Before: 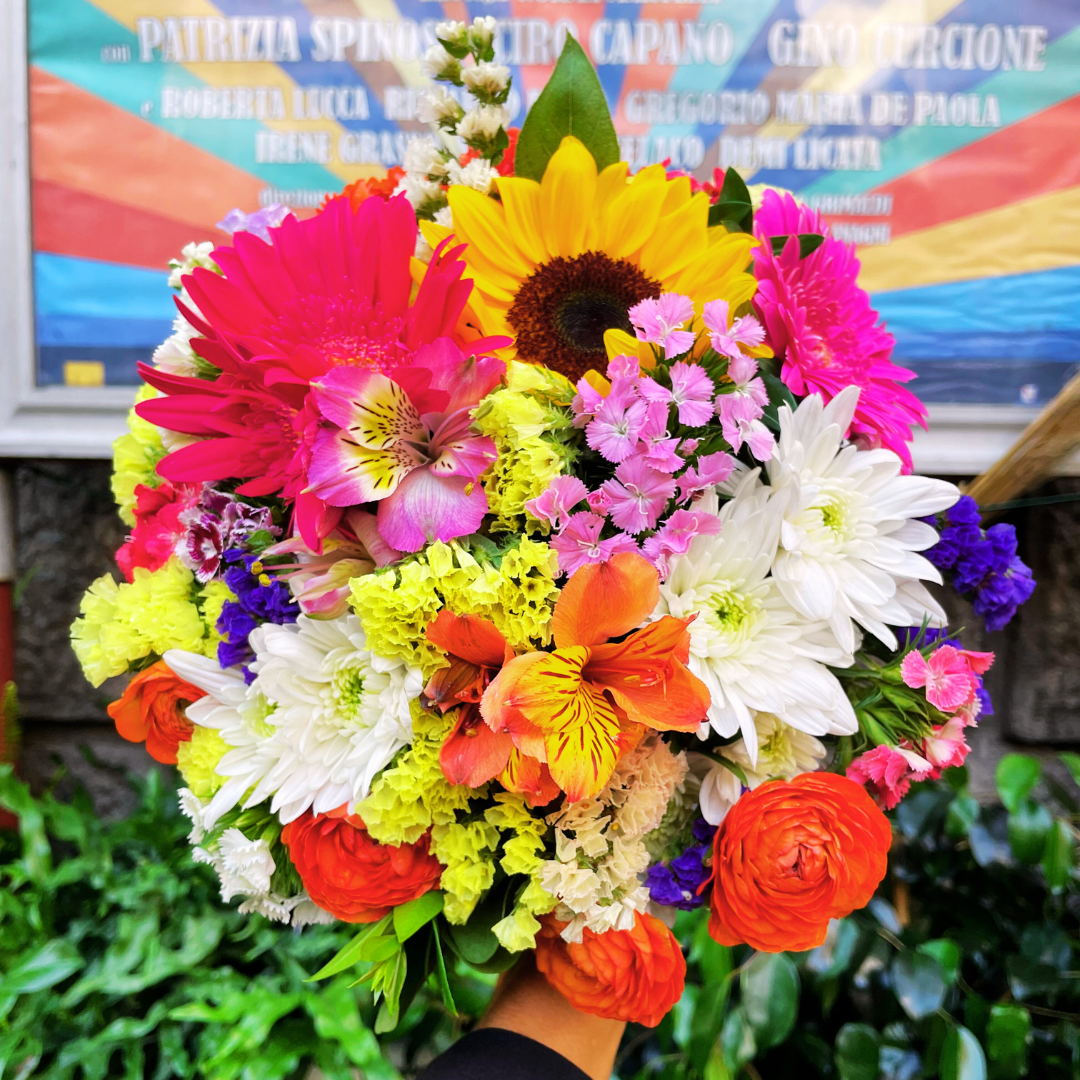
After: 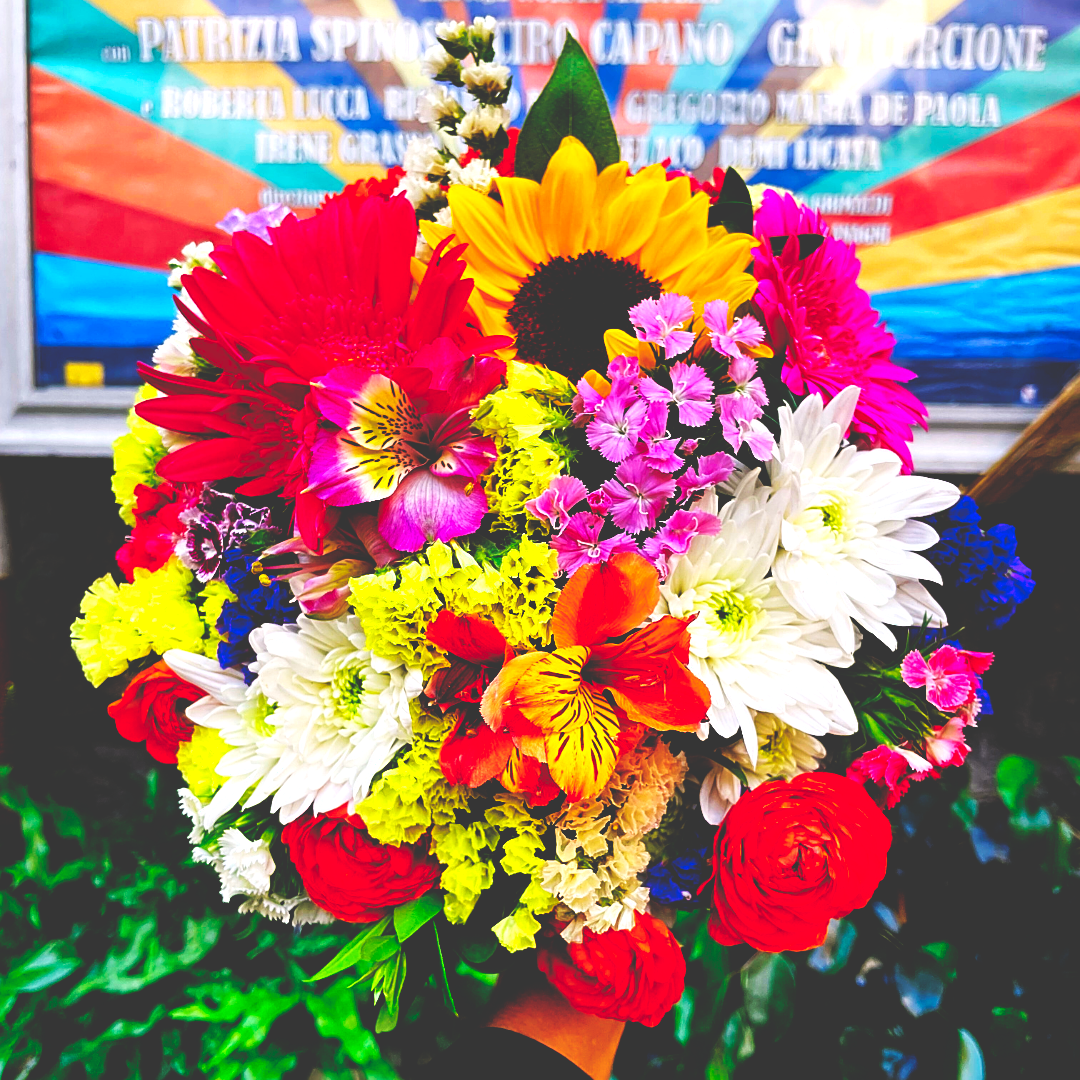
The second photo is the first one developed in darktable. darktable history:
sharpen: amount 0.488
tone curve: curves: ch0 [(0, 0) (0.003, 0.003) (0.011, 0.011) (0.025, 0.024) (0.044, 0.043) (0.069, 0.068) (0.1, 0.098) (0.136, 0.133) (0.177, 0.174) (0.224, 0.22) (0.277, 0.272) (0.335, 0.329) (0.399, 0.391) (0.468, 0.459) (0.543, 0.545) (0.623, 0.625) (0.709, 0.711) (0.801, 0.802) (0.898, 0.898) (1, 1)], preserve colors none
base curve: curves: ch0 [(0, 0.036) (0.083, 0.04) (0.804, 1)], preserve colors none
